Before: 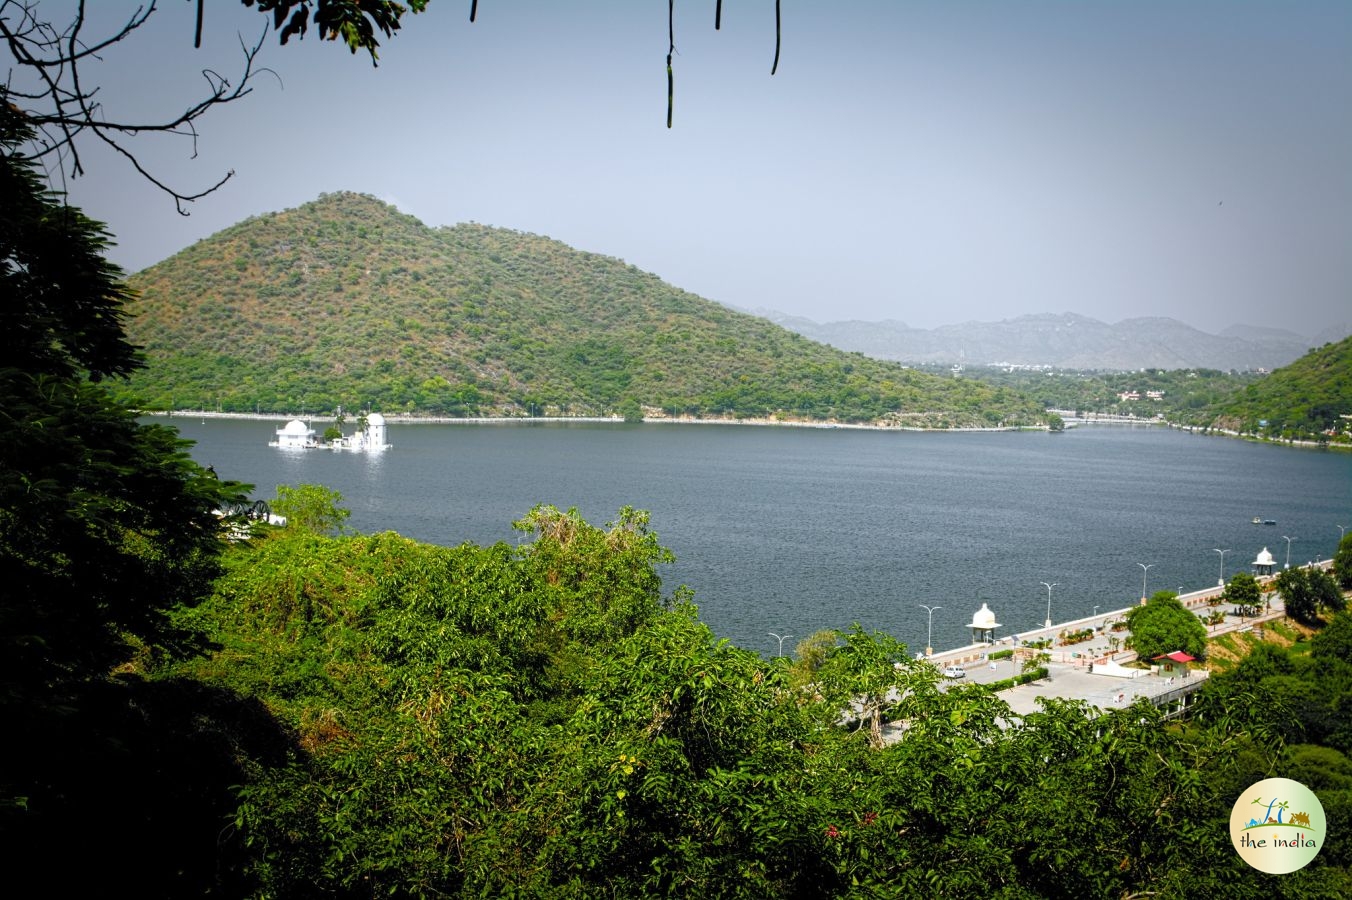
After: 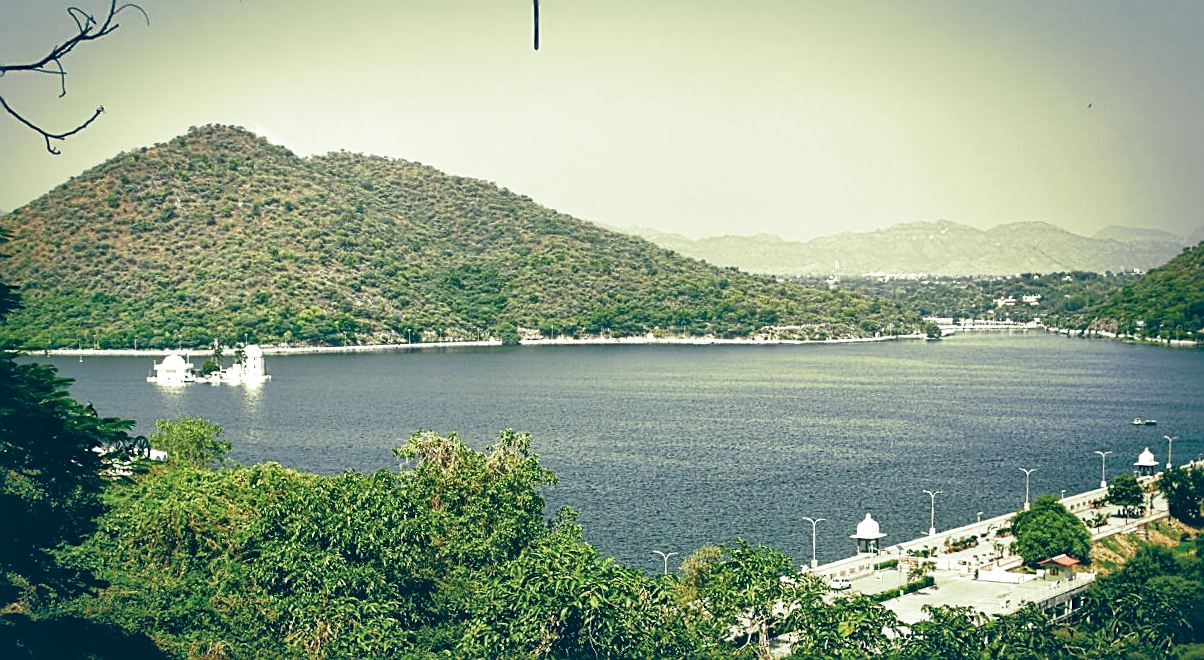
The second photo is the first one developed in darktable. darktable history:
local contrast: mode bilateral grid, contrast 20, coarseness 50, detail 179%, midtone range 0.2
crop: left 8.155%, top 6.611%, bottom 15.385%
sharpen: on, module defaults
rotate and perspective: rotation -2°, crop left 0.022, crop right 0.978, crop top 0.049, crop bottom 0.951
color balance: lift [1.006, 0.985, 1.002, 1.015], gamma [1, 0.953, 1.008, 1.047], gain [1.076, 1.13, 1.004, 0.87]
split-toning: shadows › hue 290.82°, shadows › saturation 0.34, highlights › saturation 0.38, balance 0, compress 50%
exposure: black level correction -0.003, exposure 0.04 EV, compensate highlight preservation false
